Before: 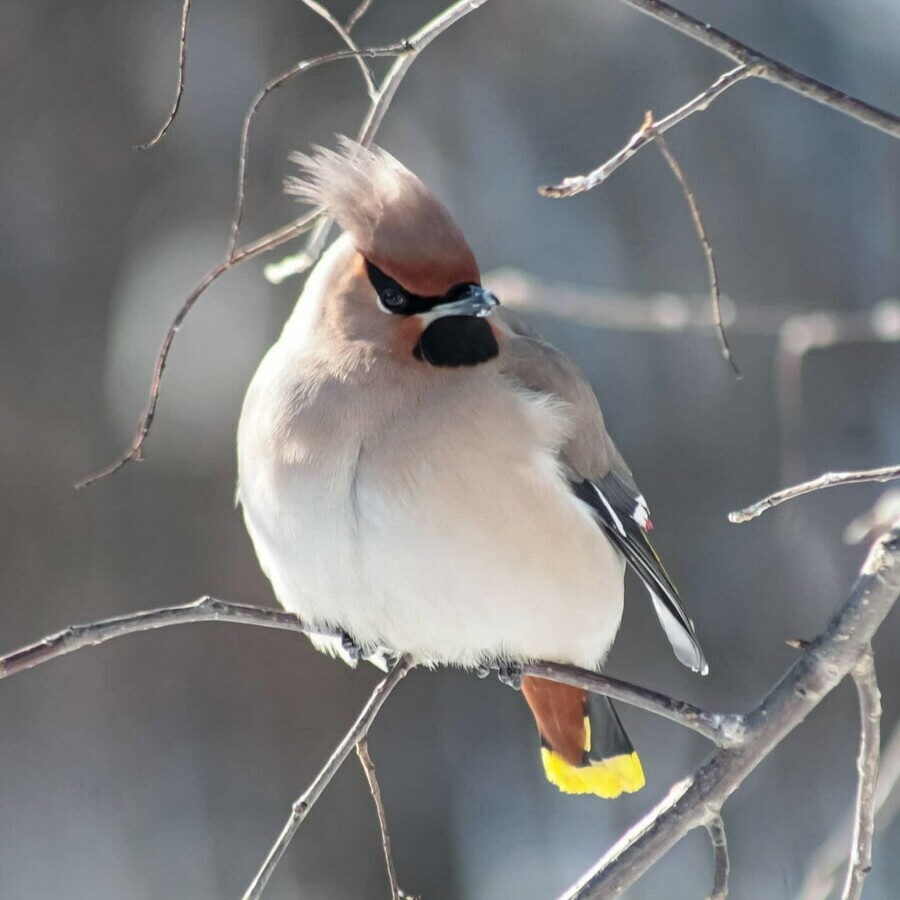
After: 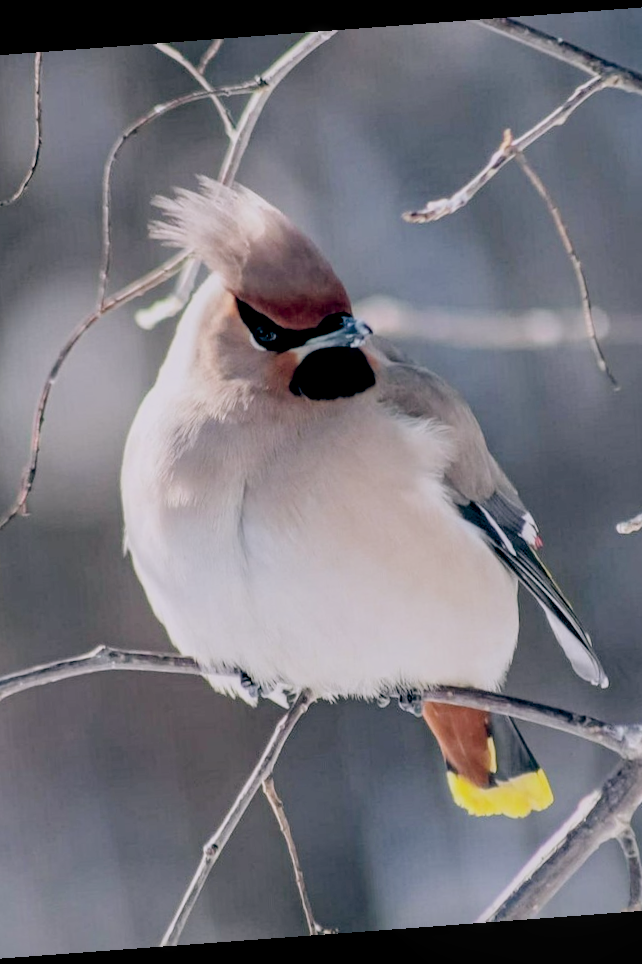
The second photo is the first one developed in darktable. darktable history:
rotate and perspective: rotation -4.25°, automatic cropping off
local contrast: on, module defaults
crop: left 15.419%, right 17.914%
color balance: lift [0.975, 0.993, 1, 1.015], gamma [1.1, 1, 1, 0.945], gain [1, 1.04, 1, 0.95]
white balance: red 1.004, blue 1.096
filmic rgb: black relative exposure -7.32 EV, white relative exposure 5.09 EV, hardness 3.2
